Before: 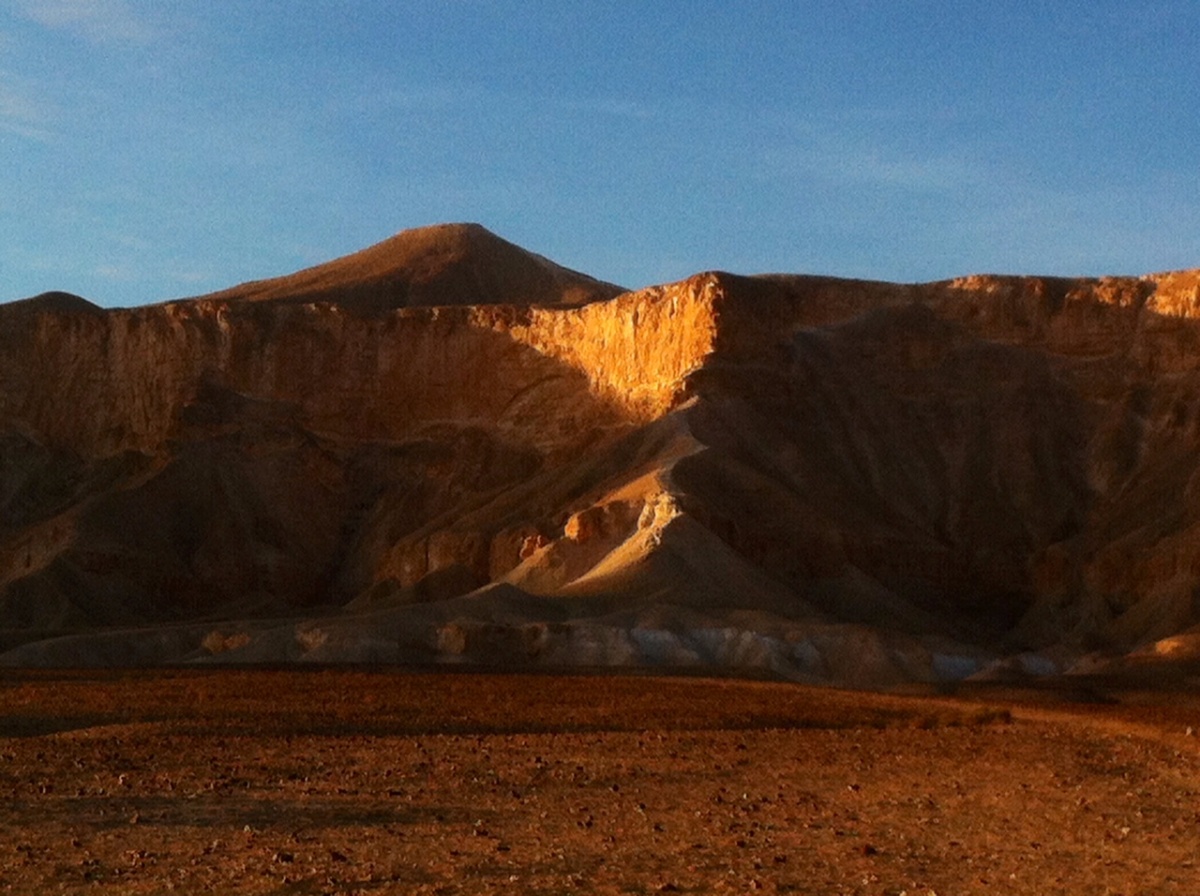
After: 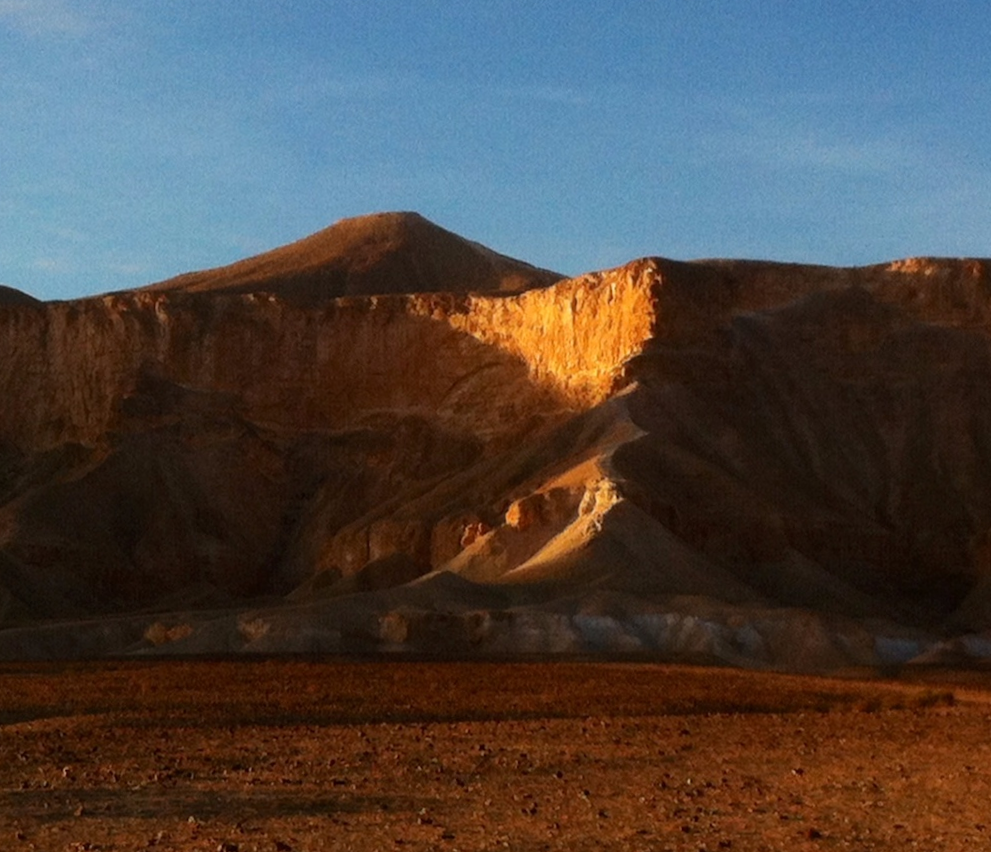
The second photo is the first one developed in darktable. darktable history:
crop and rotate: angle 0.663°, left 4.323%, top 0.802%, right 11.769%, bottom 2.59%
